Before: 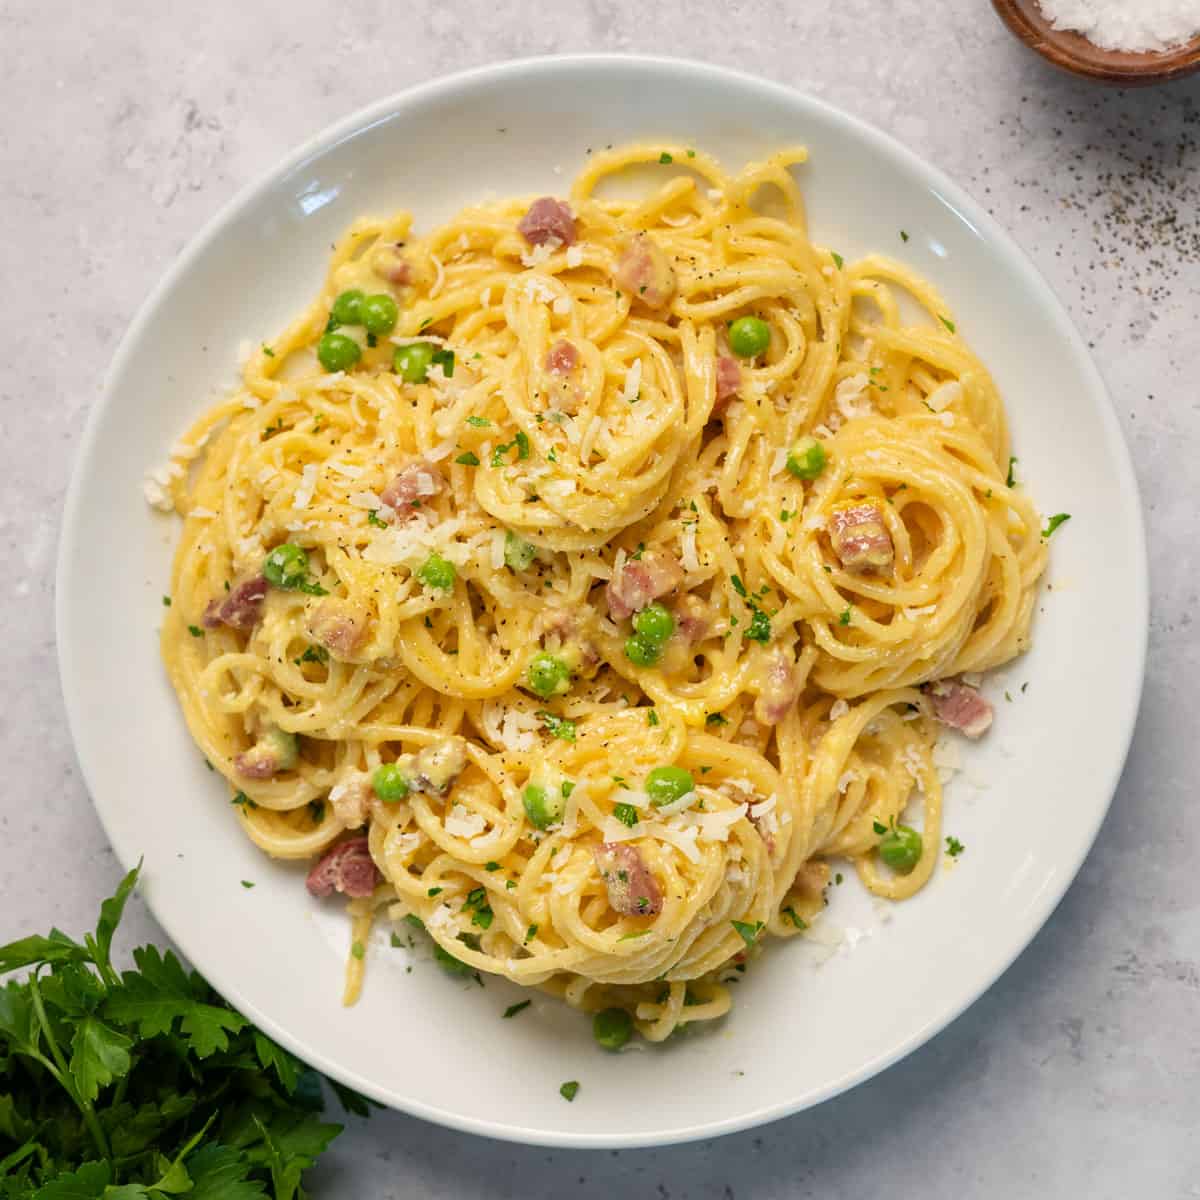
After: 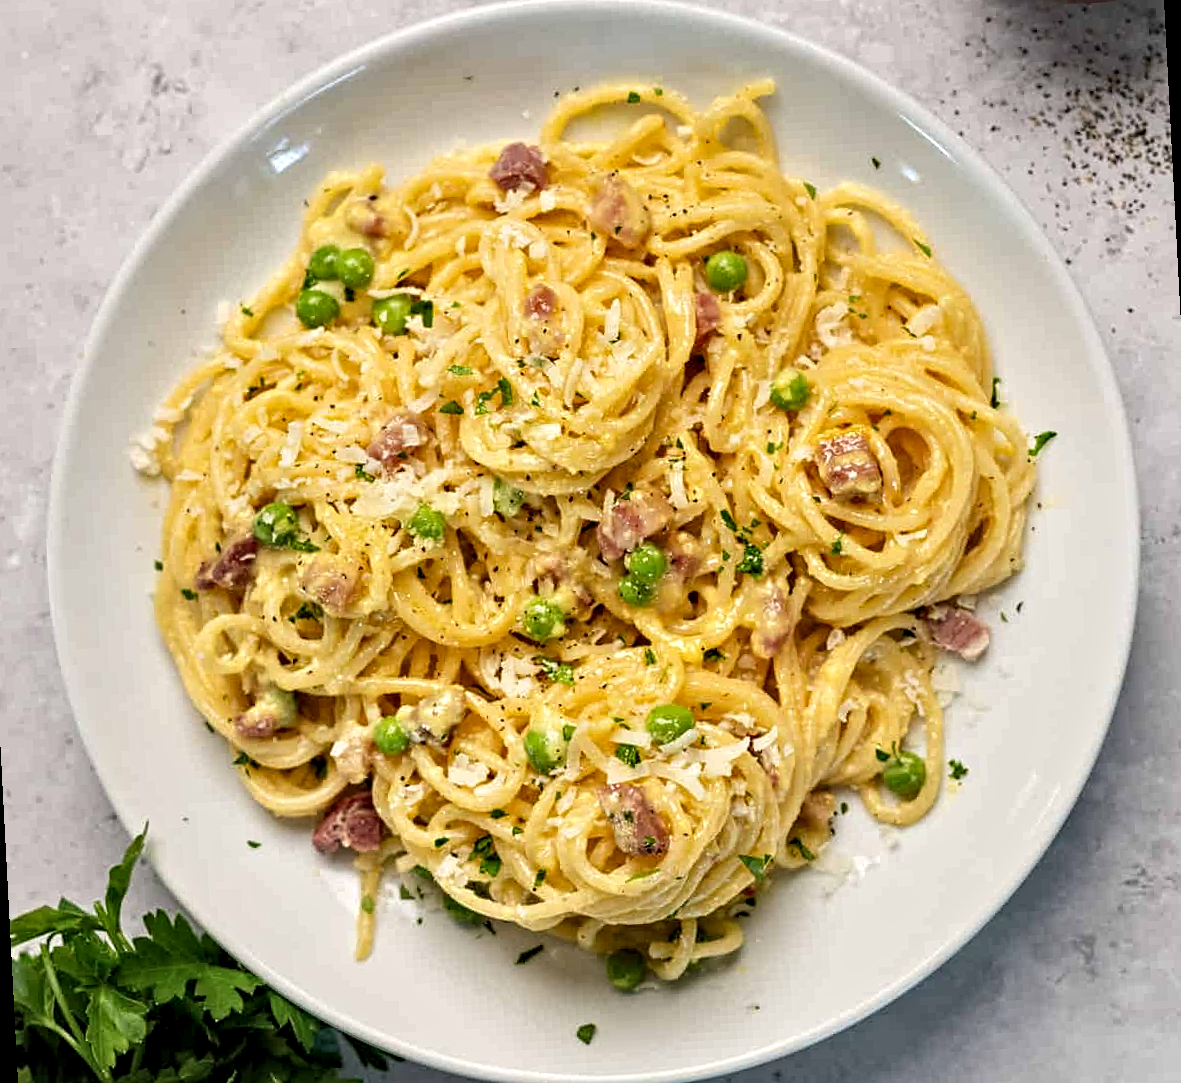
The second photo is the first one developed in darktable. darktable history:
contrast equalizer: octaves 7, y [[0.5, 0.542, 0.583, 0.625, 0.667, 0.708], [0.5 ×6], [0.5 ×6], [0 ×6], [0 ×6]]
rotate and perspective: rotation -3°, crop left 0.031, crop right 0.968, crop top 0.07, crop bottom 0.93
